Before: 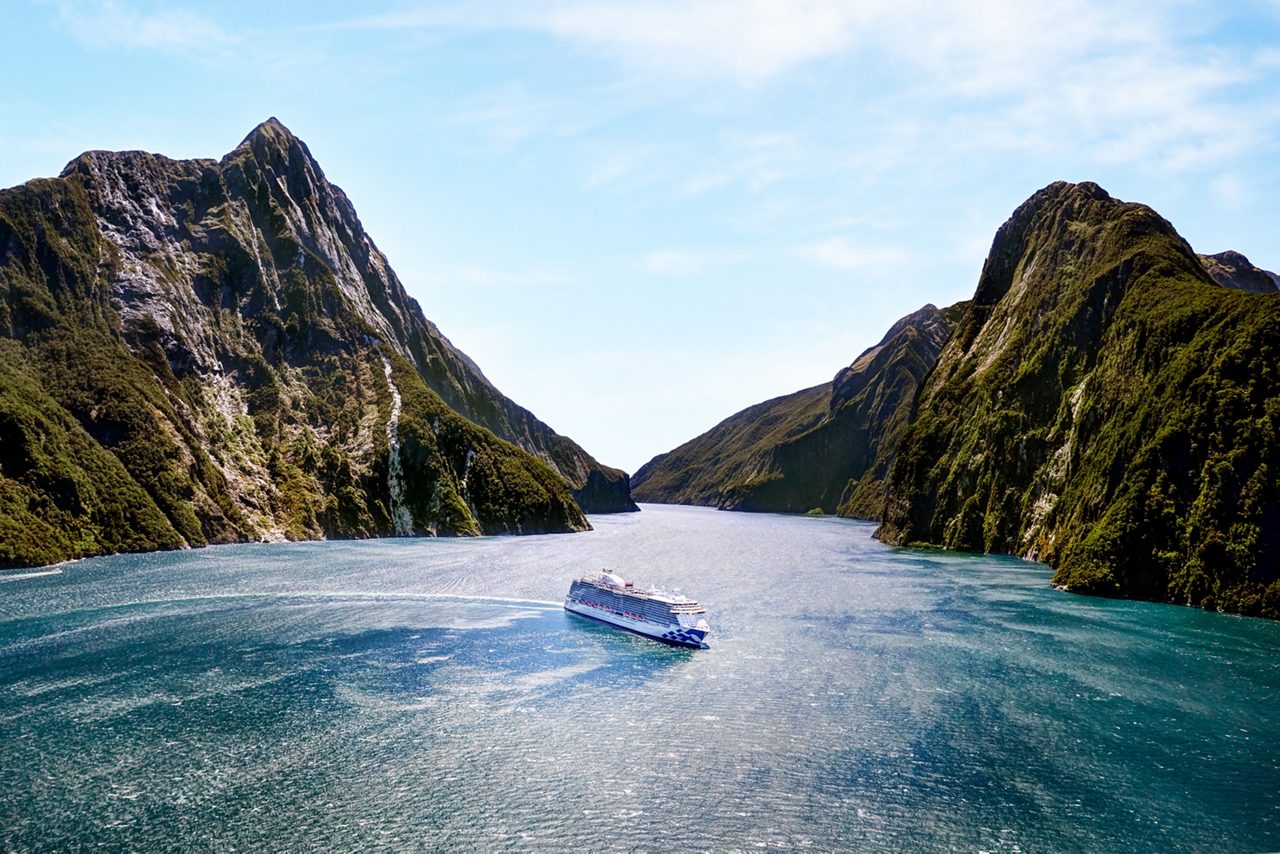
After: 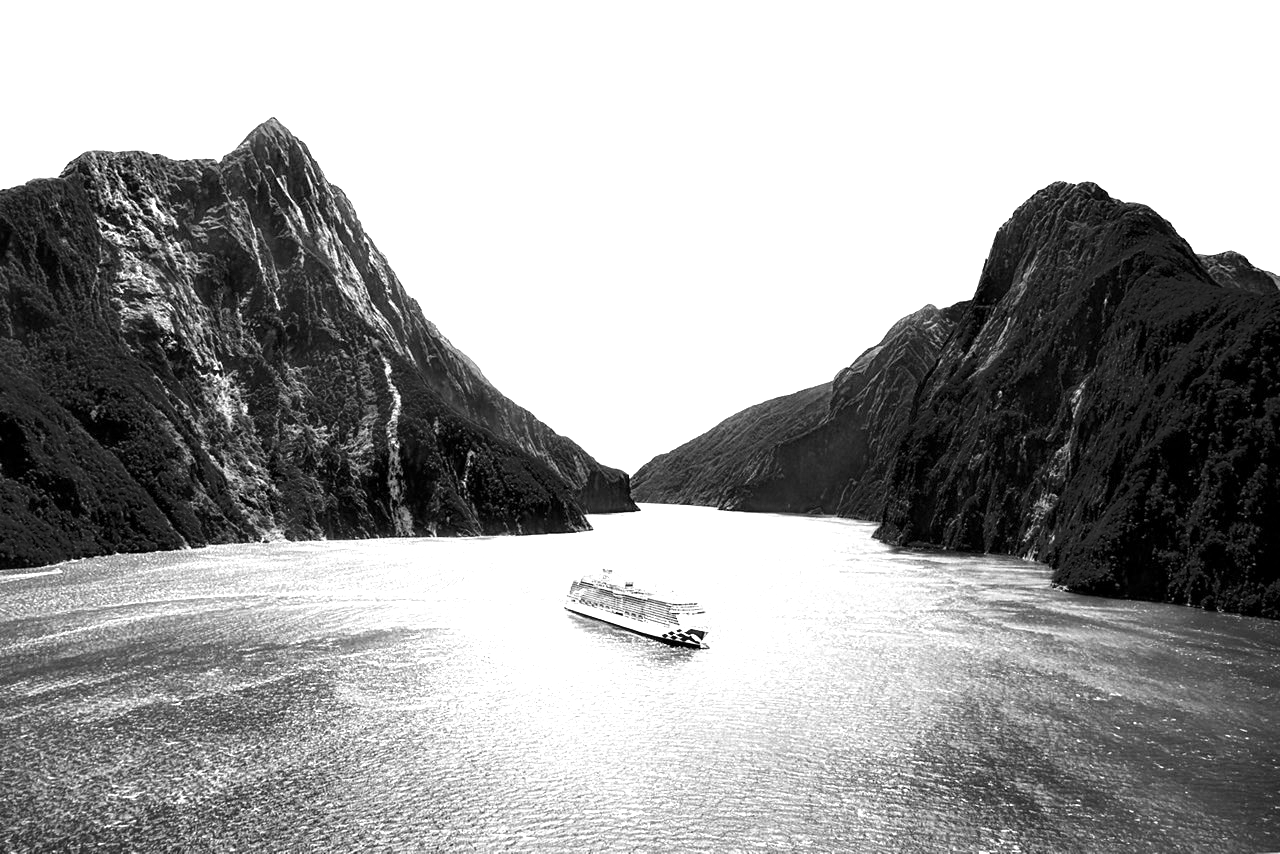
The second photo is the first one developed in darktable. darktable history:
color zones: curves: ch0 [(0.287, 0.048) (0.493, 0.484) (0.737, 0.816)]; ch1 [(0, 0) (0.143, 0) (0.286, 0) (0.429, 0) (0.571, 0) (0.714, 0) (0.857, 0)]
color balance rgb: linear chroma grading › shadows -2.2%, linear chroma grading › highlights -15%, linear chroma grading › global chroma -10%, linear chroma grading › mid-tones -10%, perceptual saturation grading › global saturation 45%, perceptual saturation grading › highlights -50%, perceptual saturation grading › shadows 30%, perceptual brilliance grading › global brilliance 18%, global vibrance 45%
